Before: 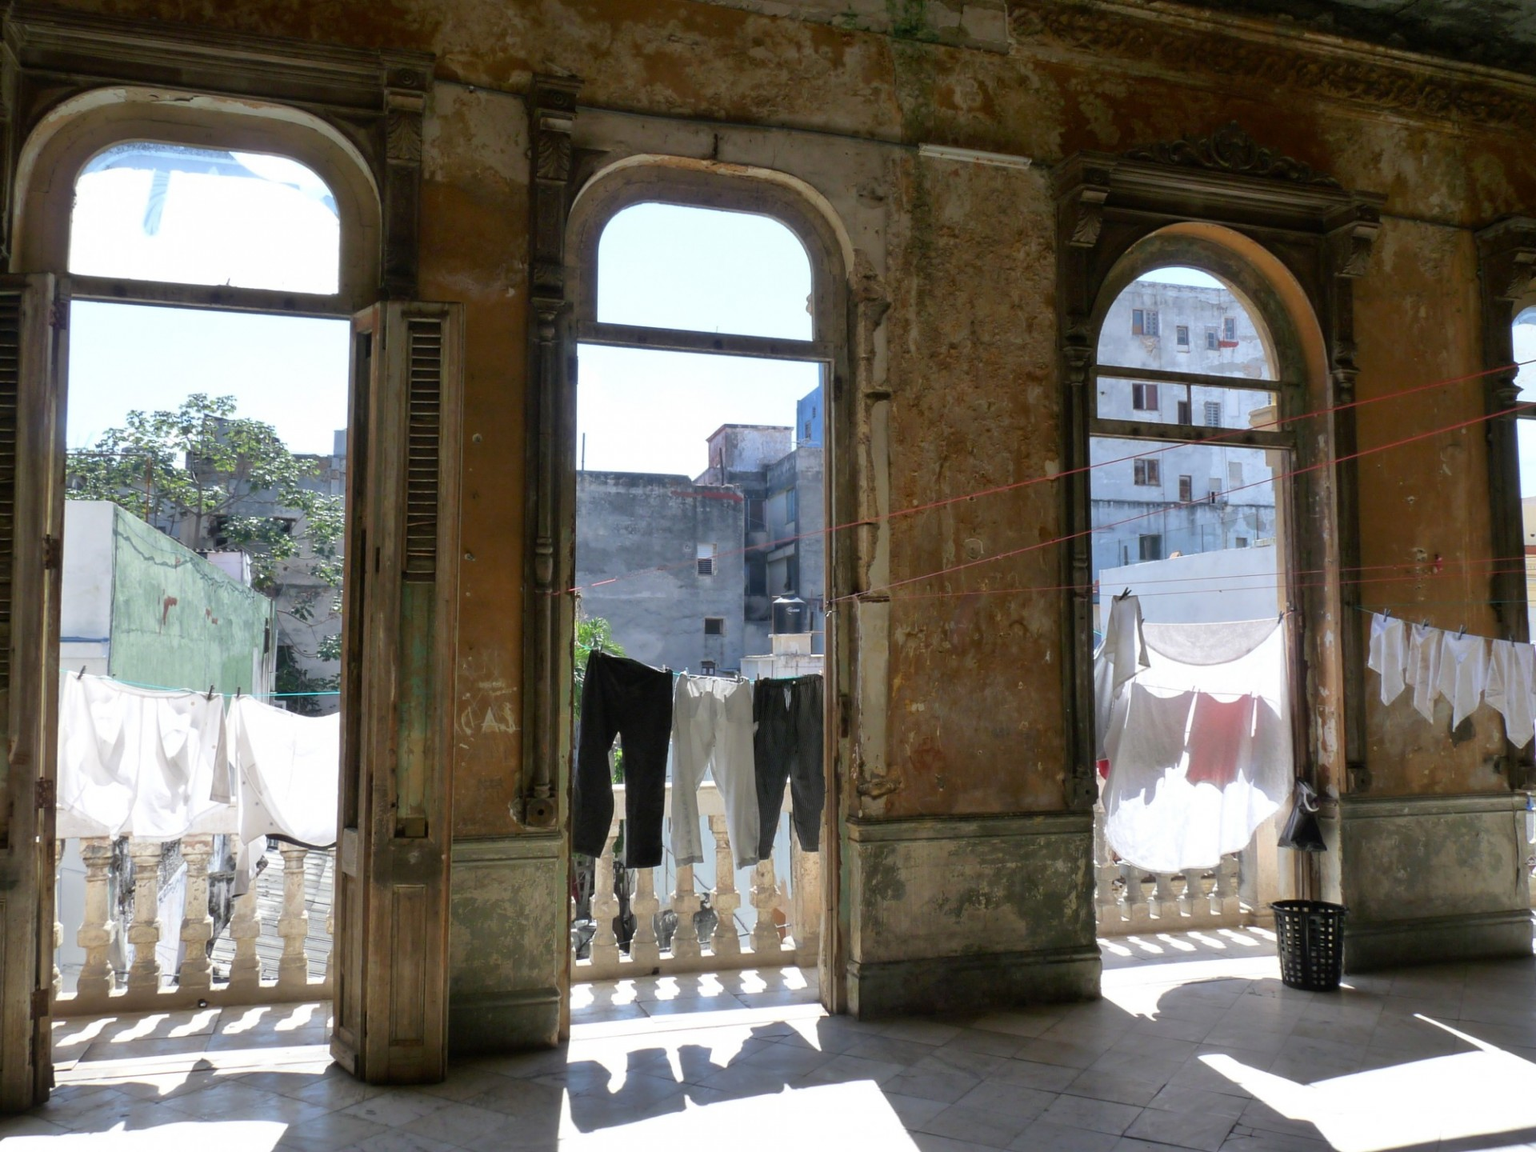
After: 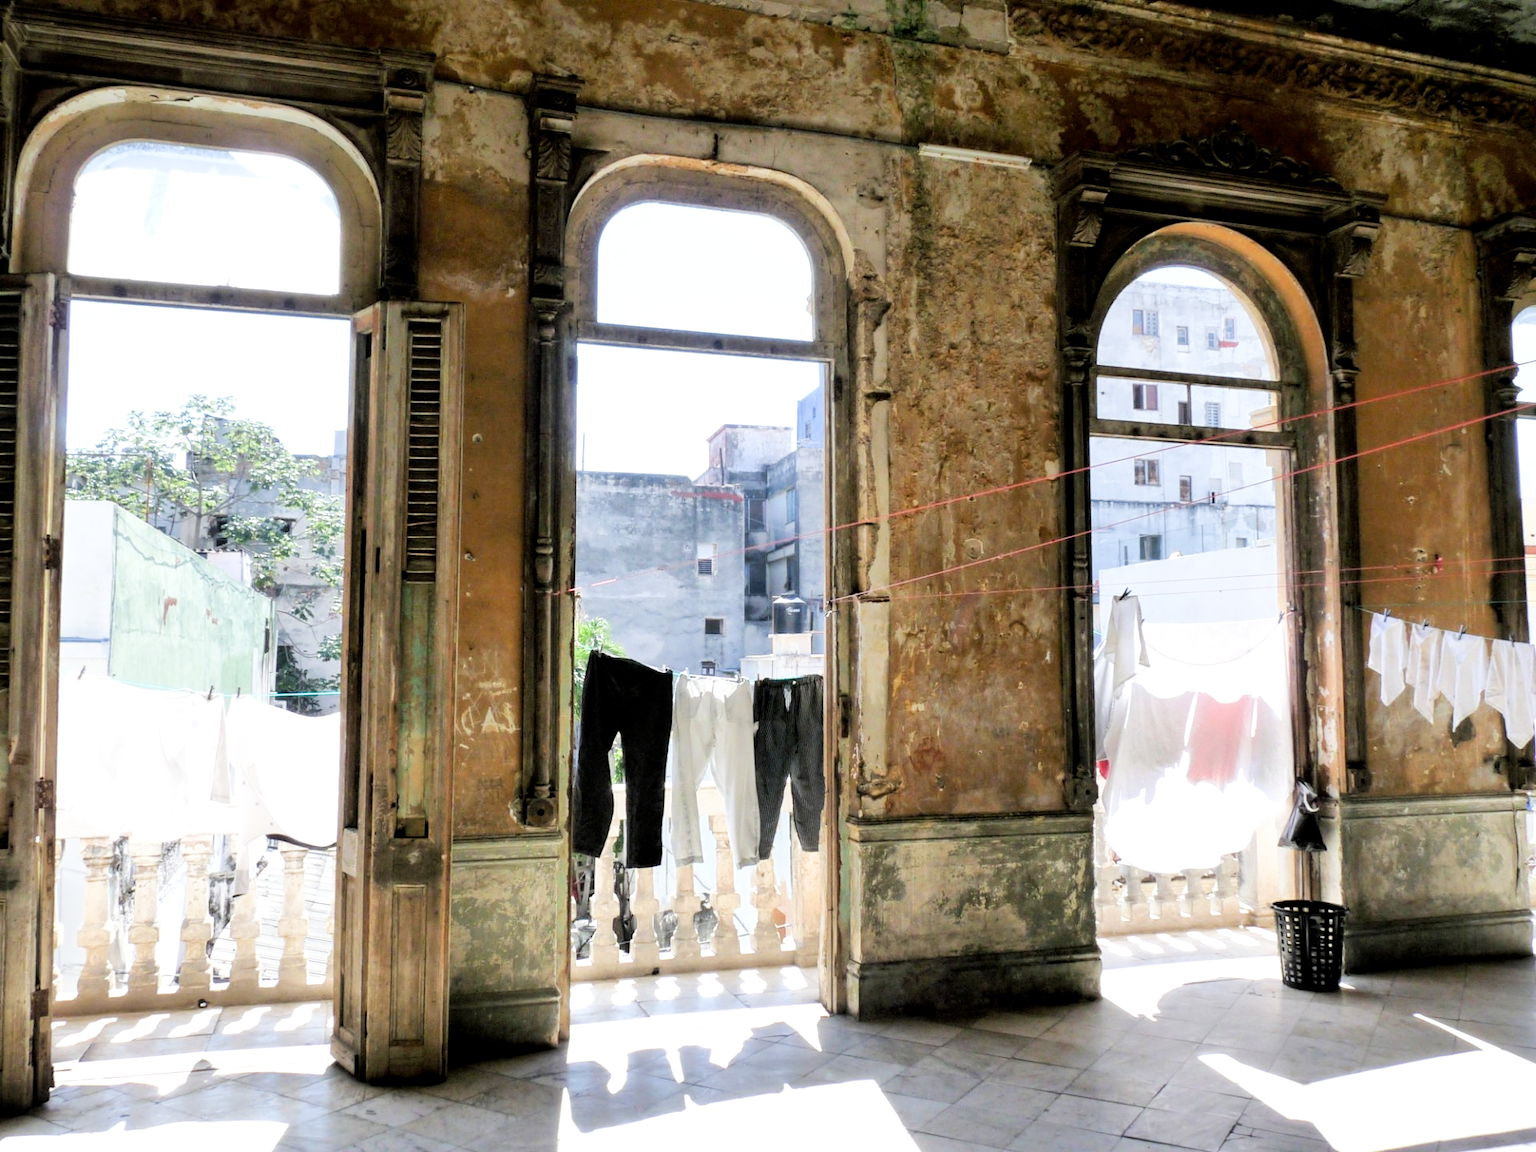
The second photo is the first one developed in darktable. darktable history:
exposure: black level correction 0, exposure 1.5 EV, compensate exposure bias true, compensate highlight preservation false
local contrast: highlights 100%, shadows 100%, detail 120%, midtone range 0.2
filmic rgb: black relative exposure -5 EV, hardness 2.88, contrast 1.3, highlights saturation mix -30%
